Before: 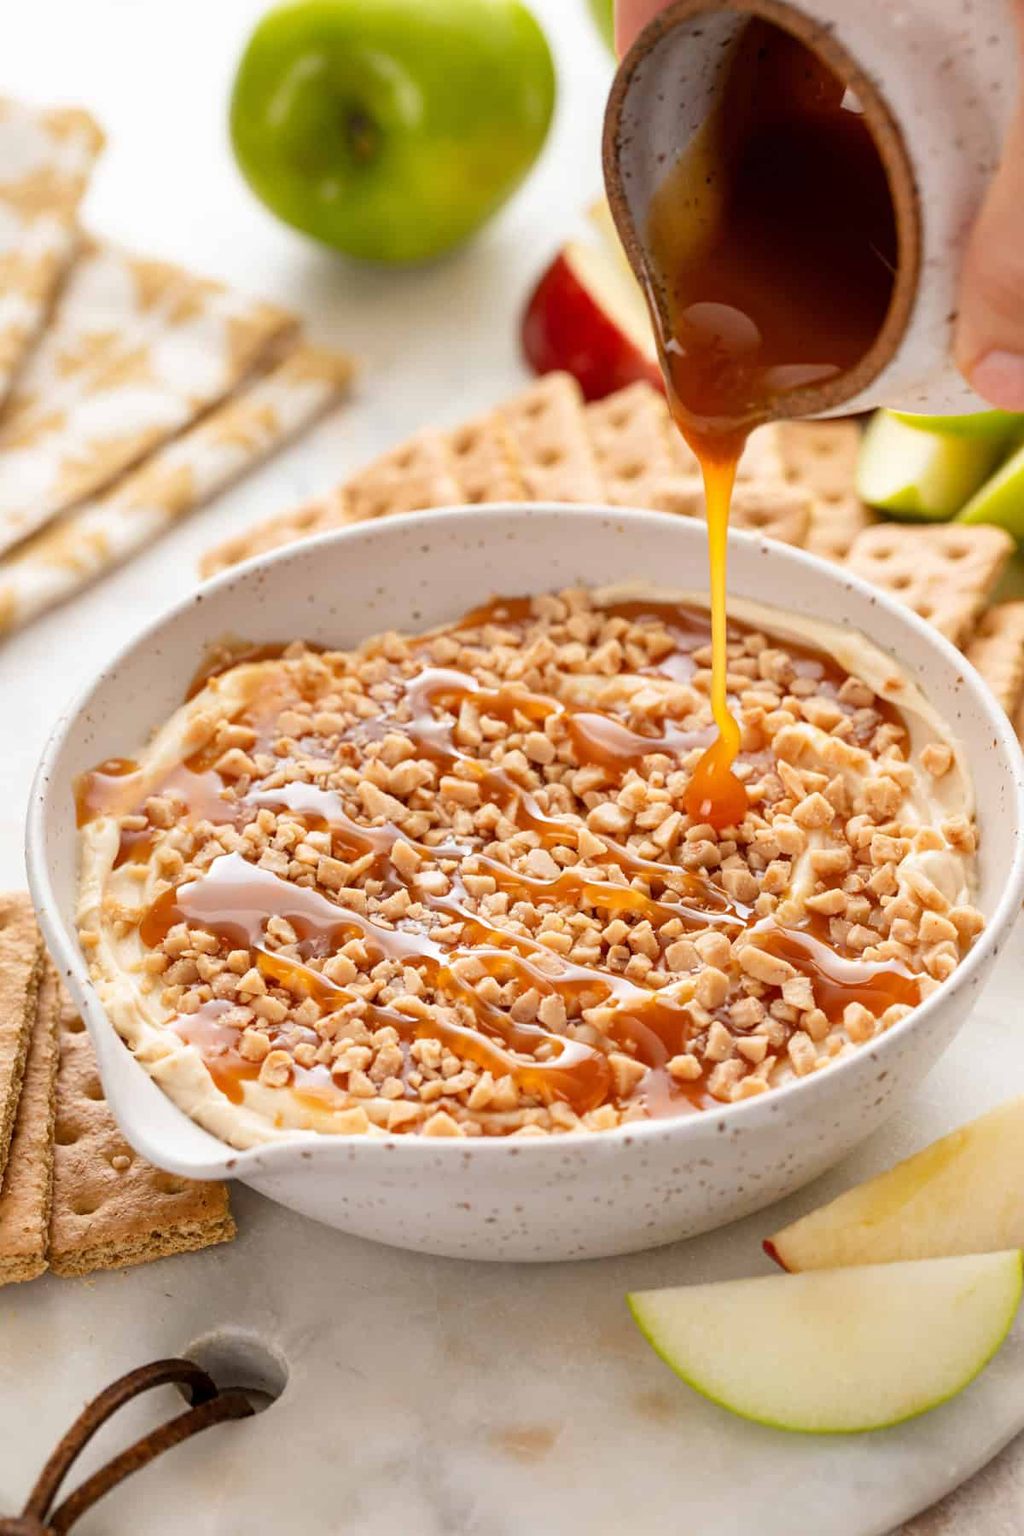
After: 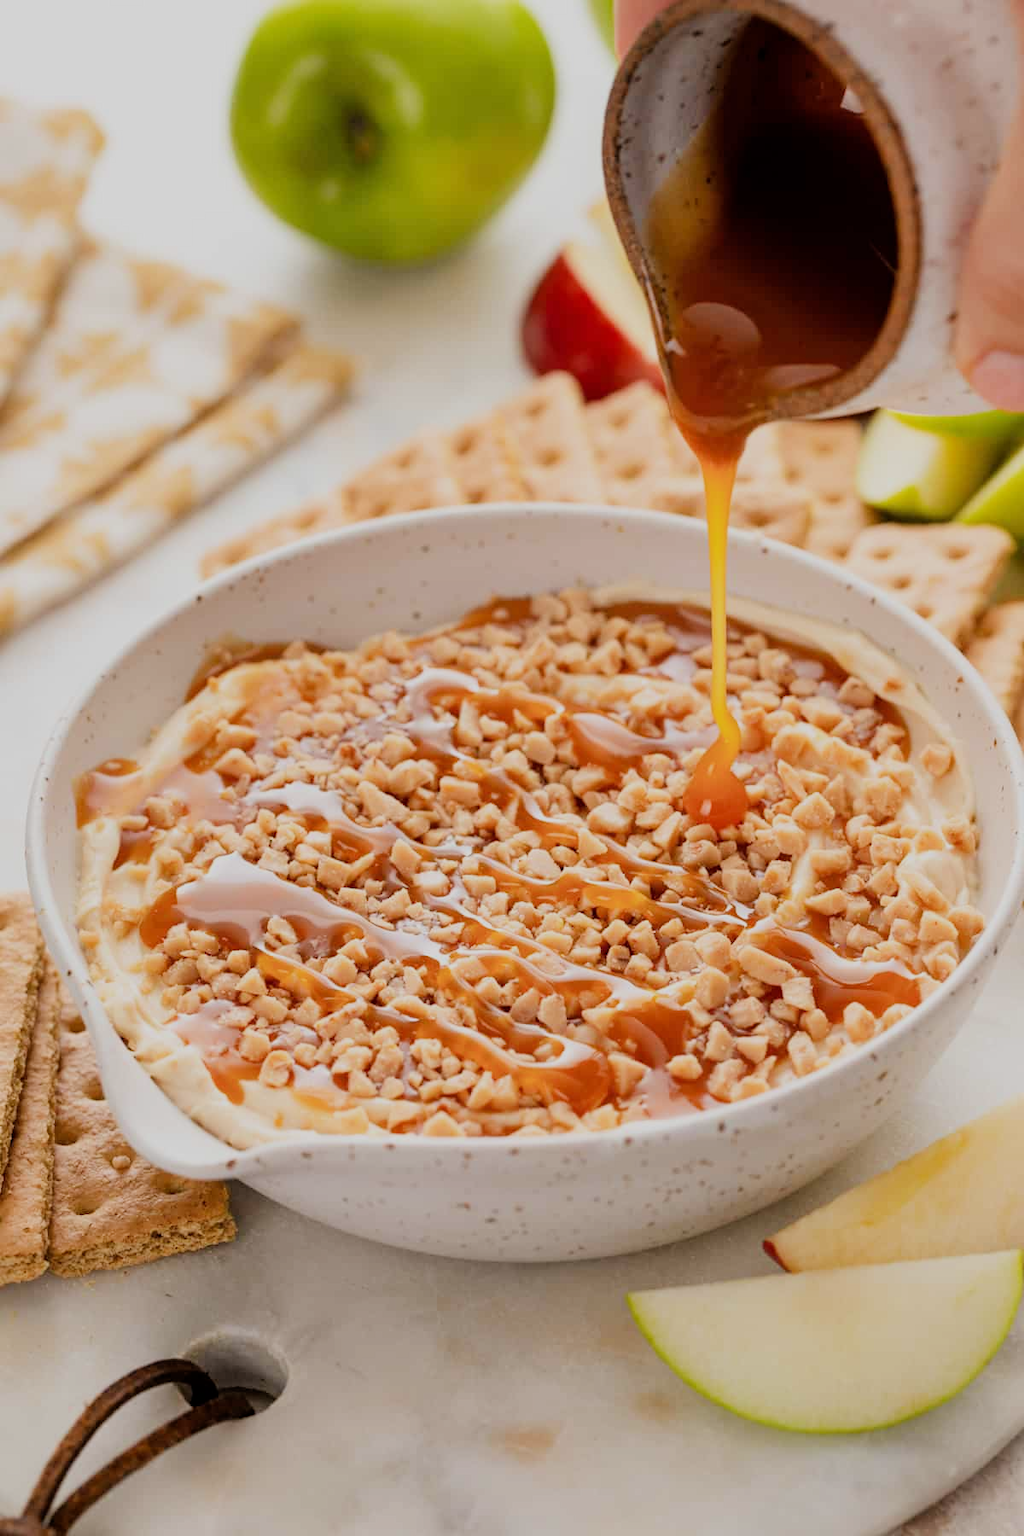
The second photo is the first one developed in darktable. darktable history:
filmic rgb: black relative exposure -7.65 EV, white relative exposure 4.56 EV, threshold 5.98 EV, hardness 3.61, enable highlight reconstruction true
